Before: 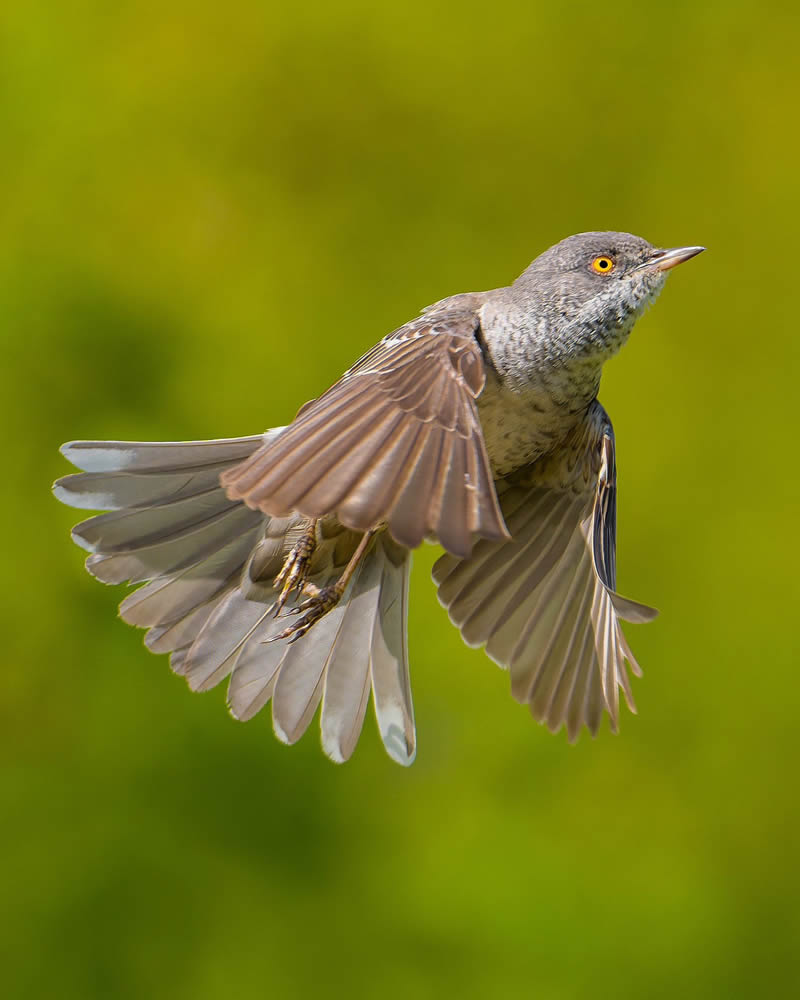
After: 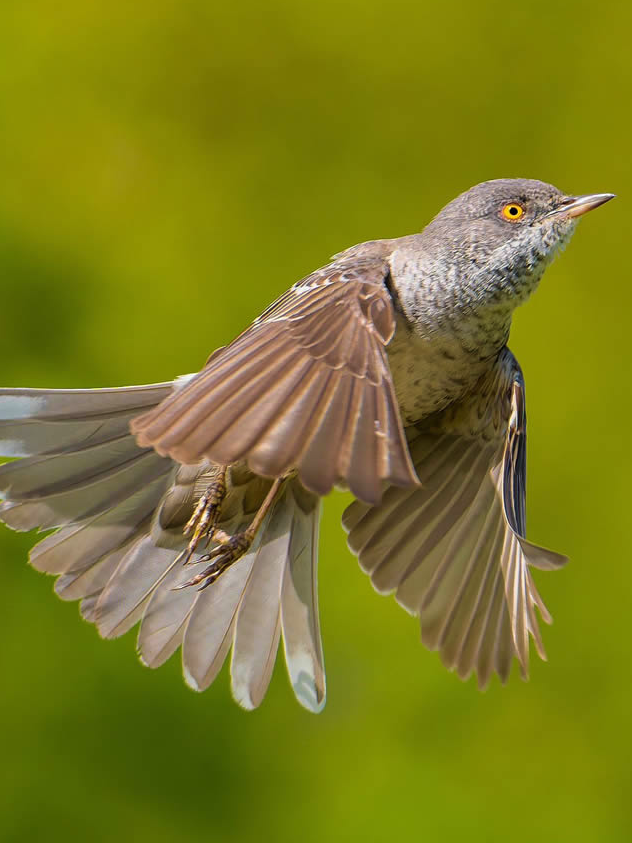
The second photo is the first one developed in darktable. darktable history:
crop: left 11.35%, top 5.311%, right 9.552%, bottom 10.358%
velvia: on, module defaults
